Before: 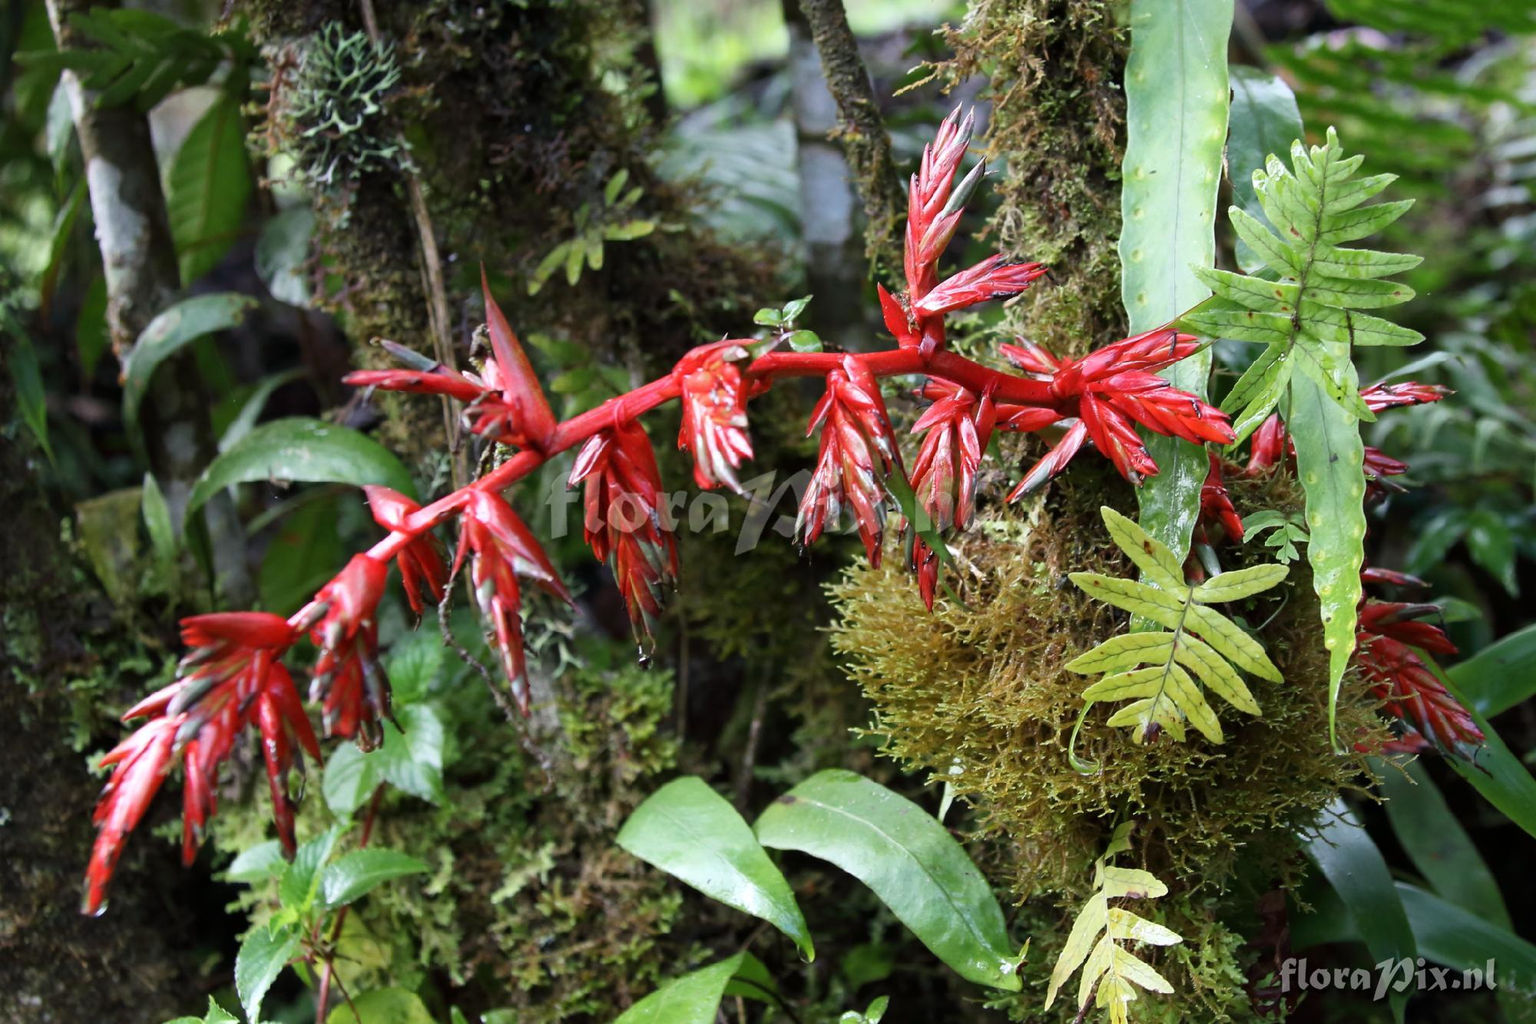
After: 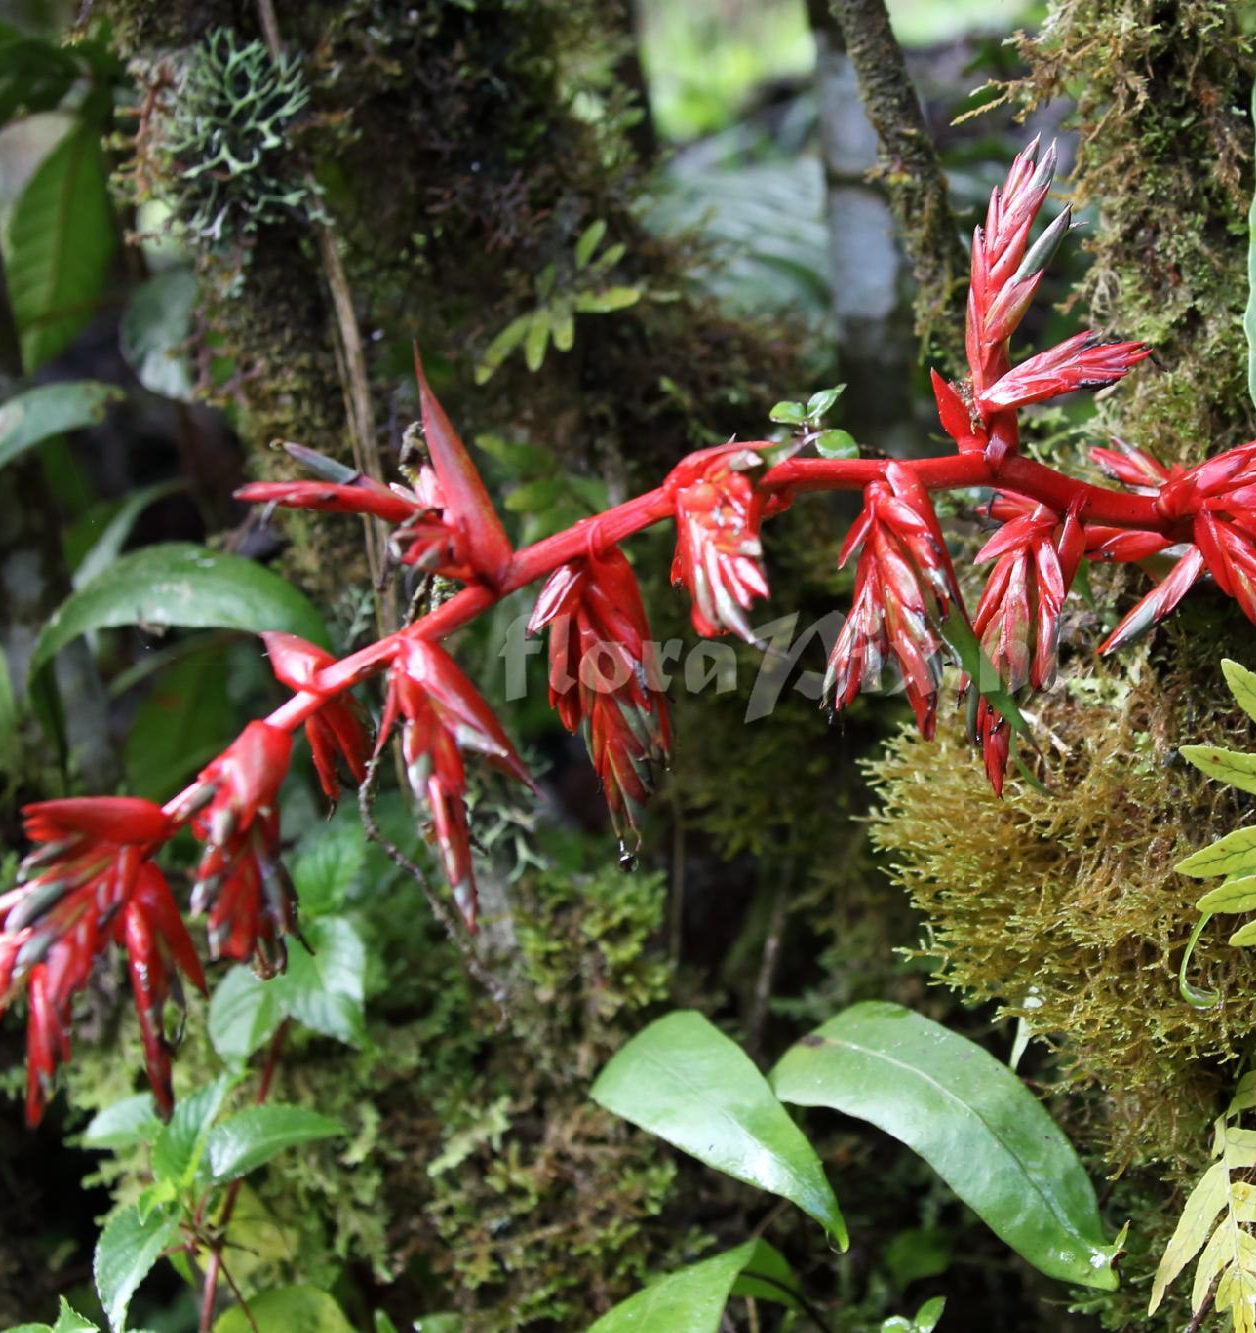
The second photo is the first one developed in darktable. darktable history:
exposure: compensate highlight preservation false
crop: left 10.644%, right 26.528%
